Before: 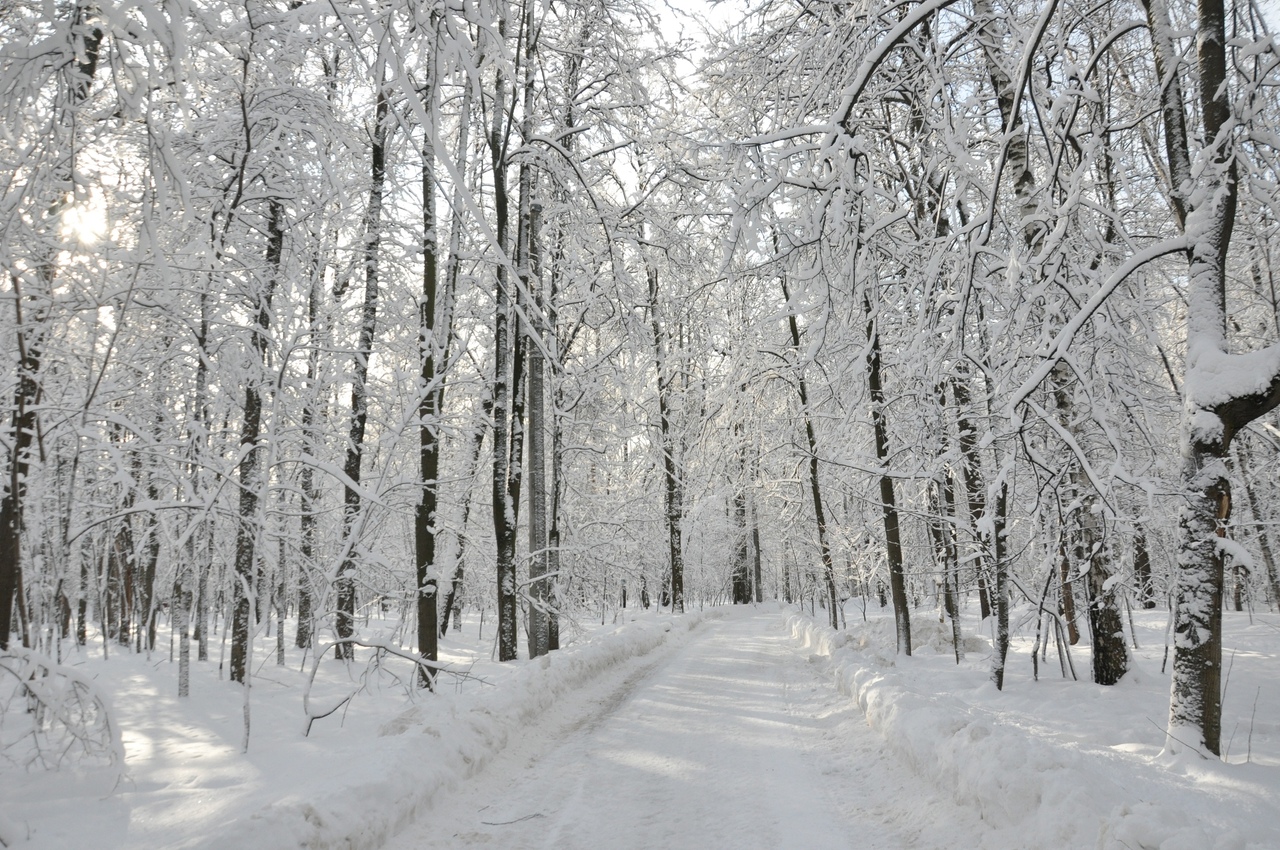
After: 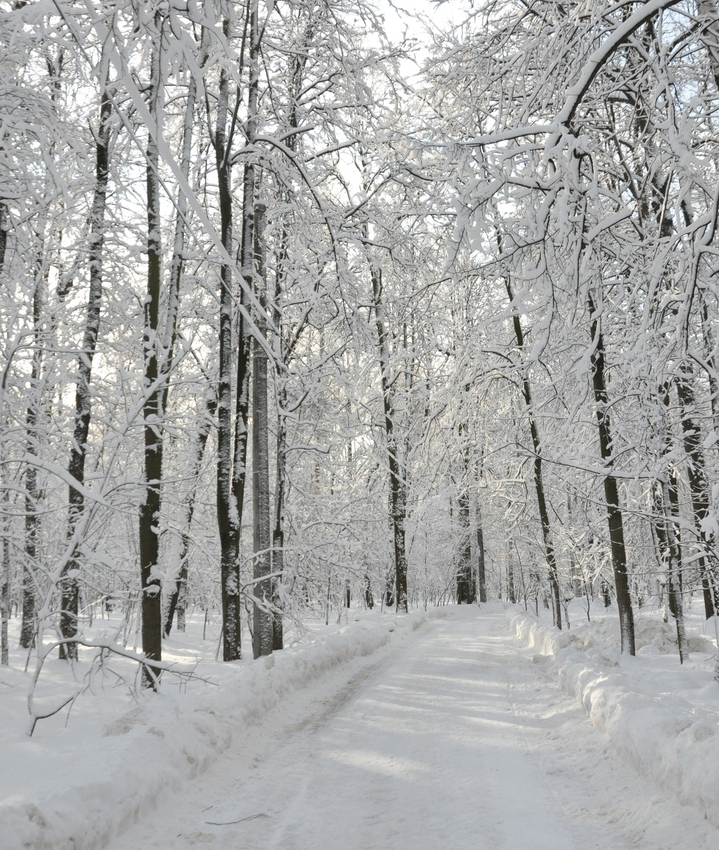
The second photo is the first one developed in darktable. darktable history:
crop: left 21.57%, right 22.199%
